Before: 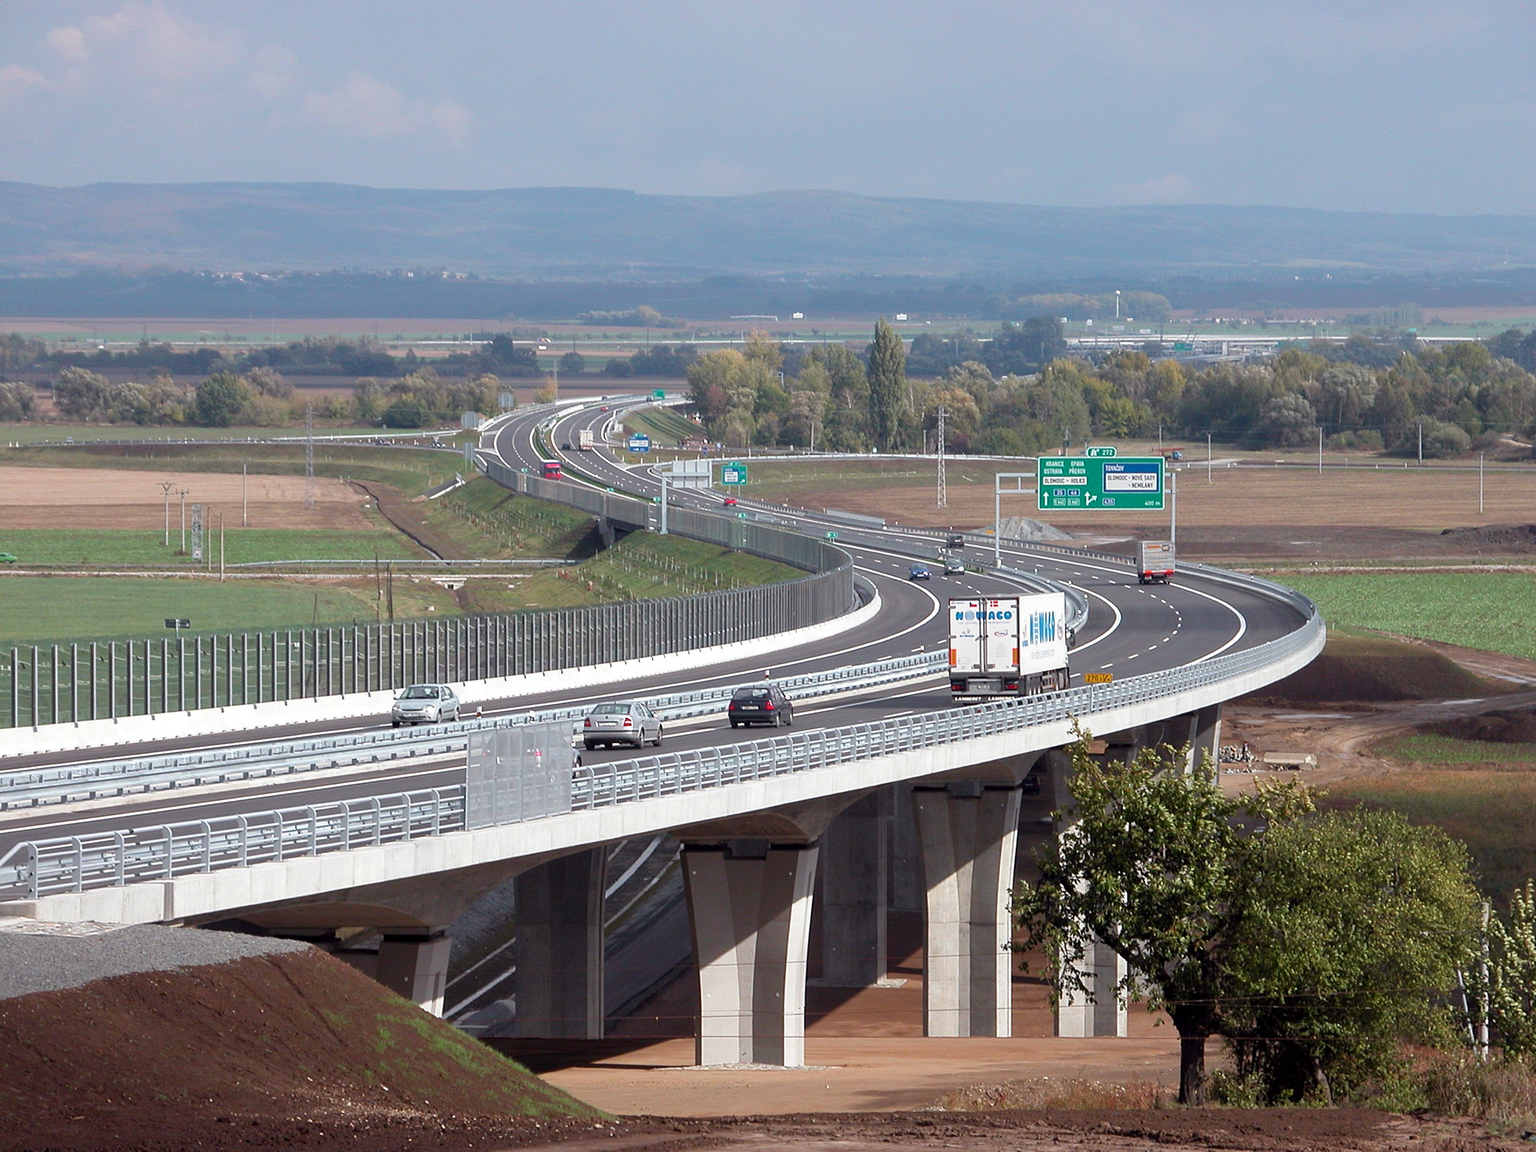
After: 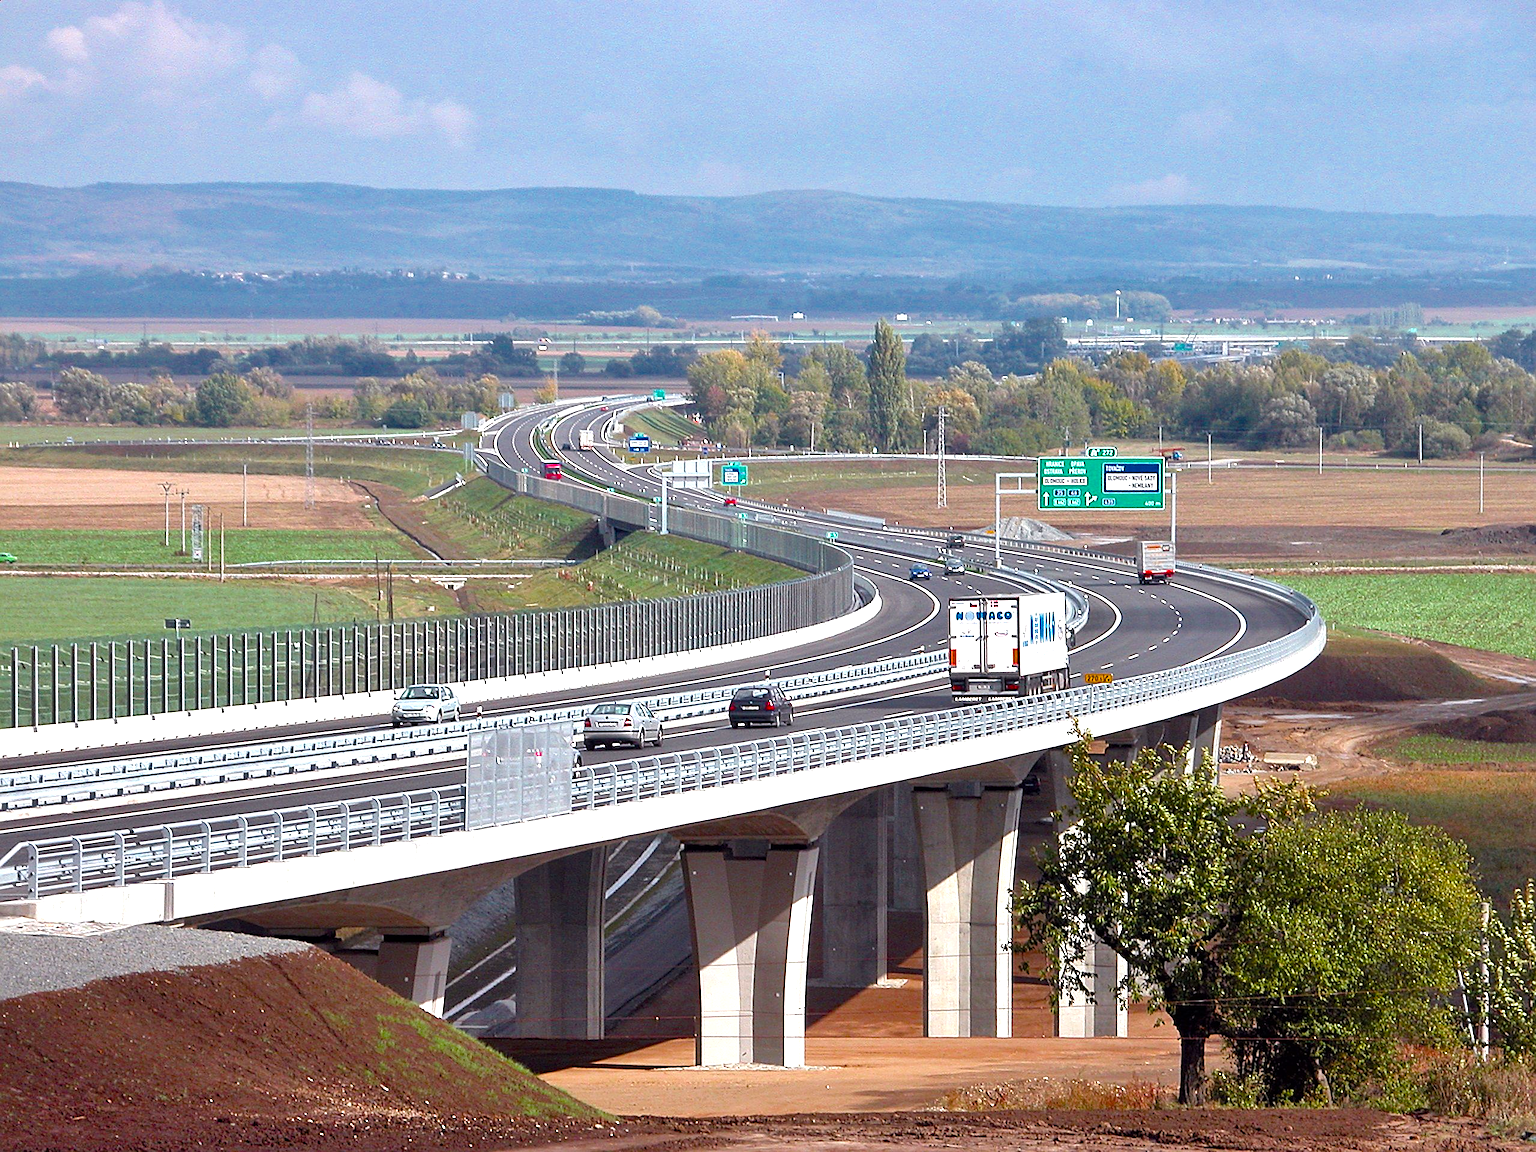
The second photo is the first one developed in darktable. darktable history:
color zones: curves: ch0 [(0.25, 0.5) (0.463, 0.627) (0.484, 0.637) (0.75, 0.5)]
shadows and highlights: shadows 52.84, soften with gaussian
color balance rgb: global offset › hue 169.45°, white fulcrum 0.077 EV, perceptual saturation grading › global saturation 25.833%, global vibrance 7.059%, saturation formula JzAzBz (2021)
exposure: black level correction 0, exposure 0.7 EV, compensate highlight preservation false
sharpen: on, module defaults
